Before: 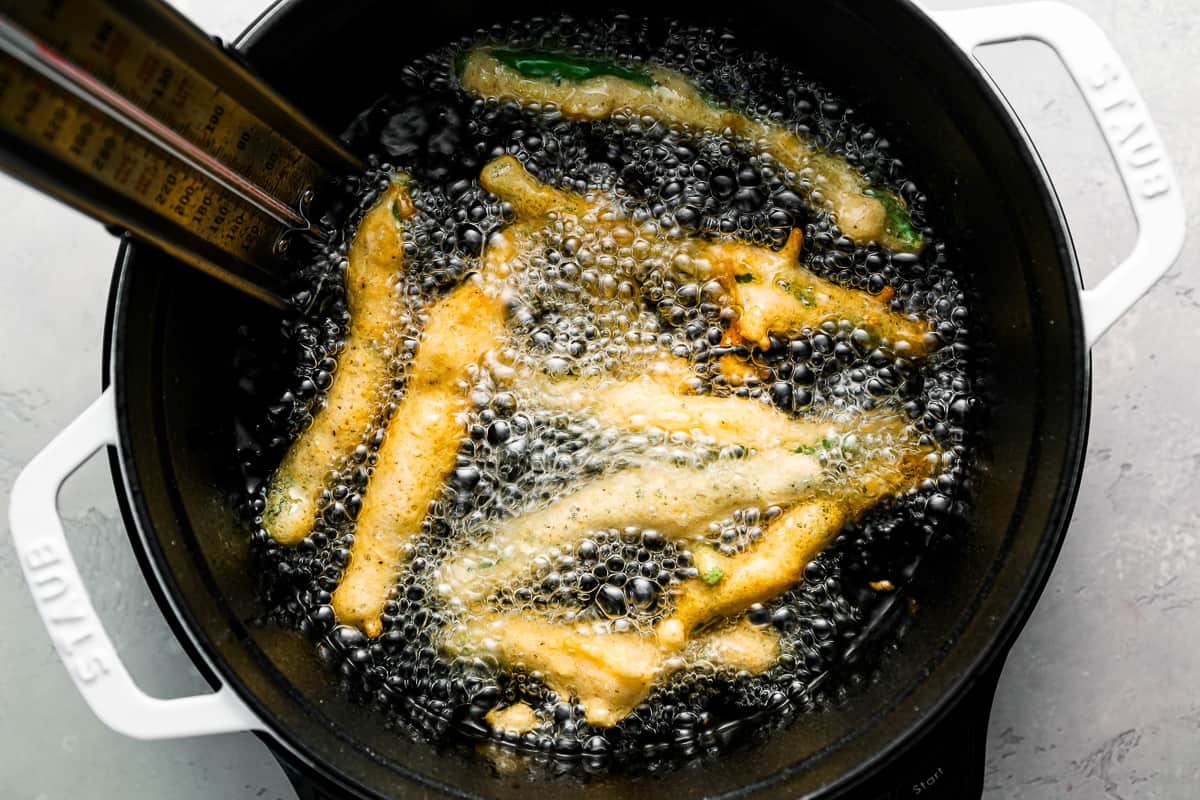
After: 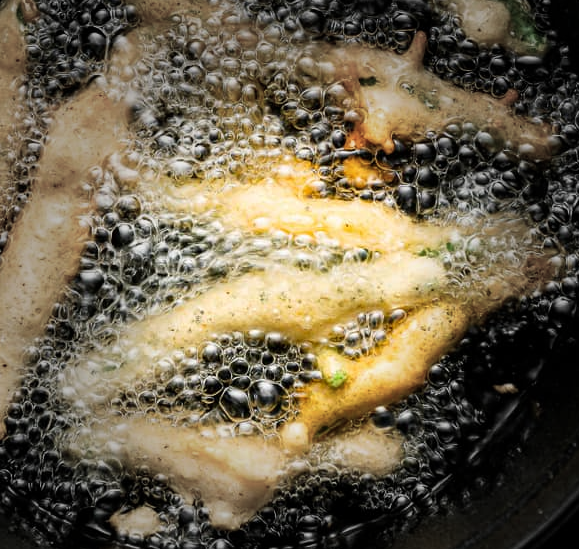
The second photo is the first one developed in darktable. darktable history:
crop: left 31.379%, top 24.658%, right 20.326%, bottom 6.628%
vignetting: fall-off start 40%, fall-off radius 40%
